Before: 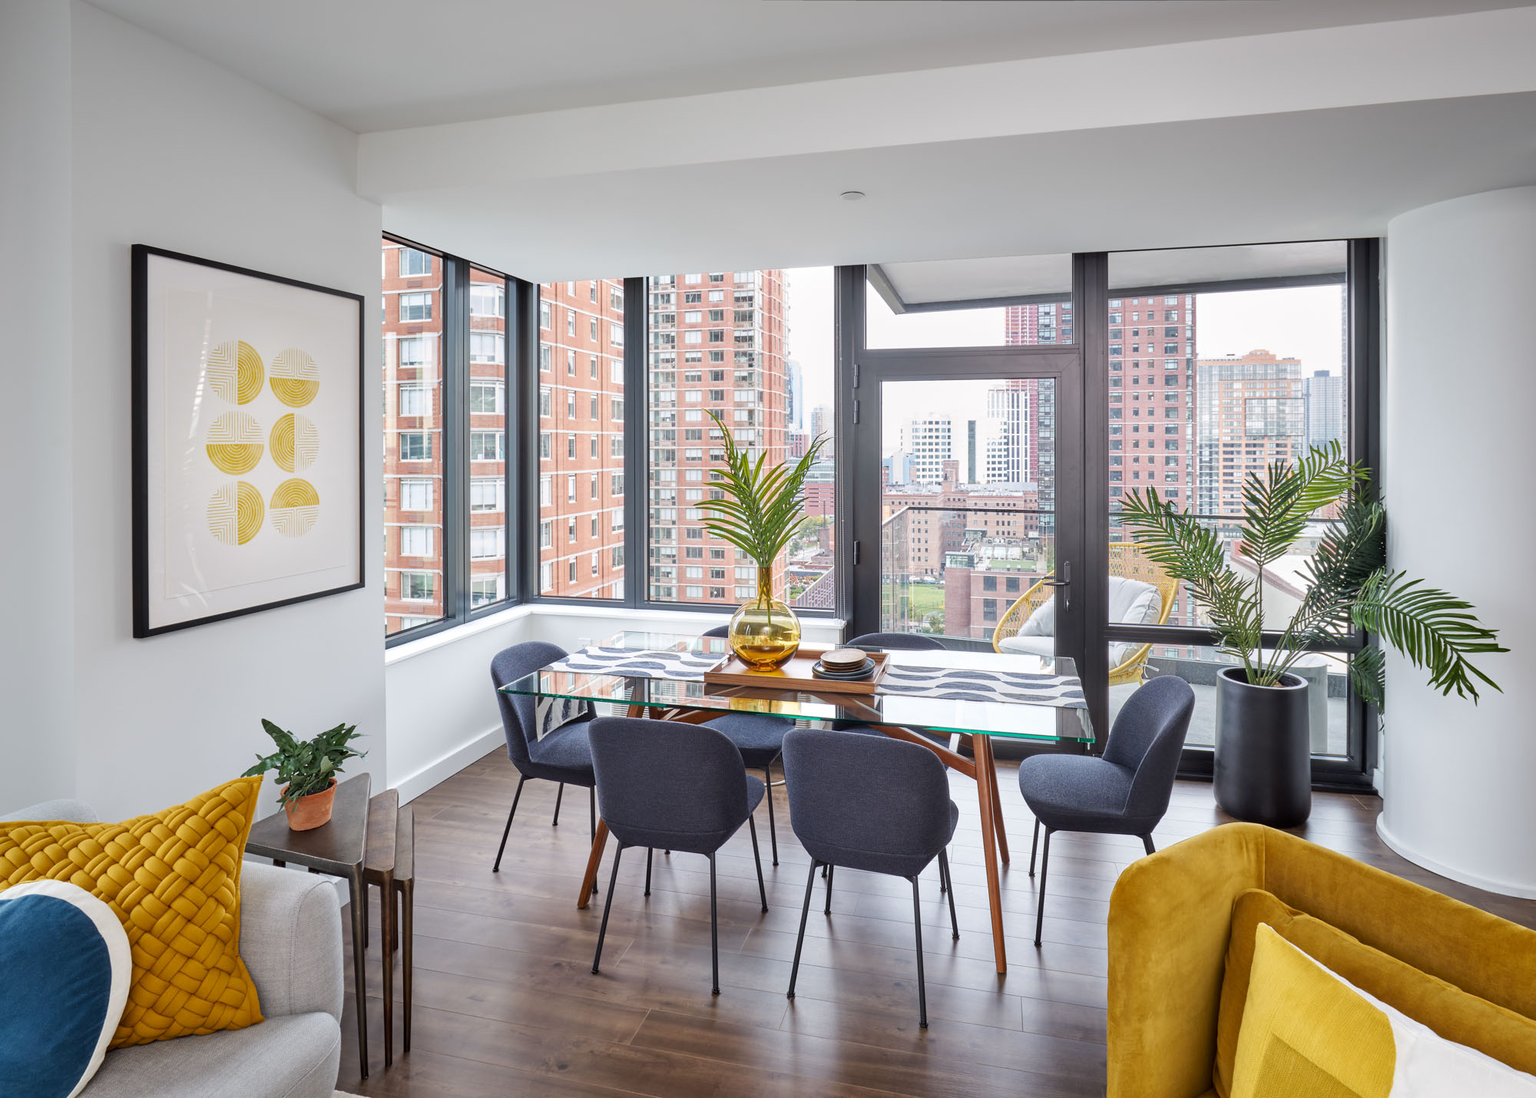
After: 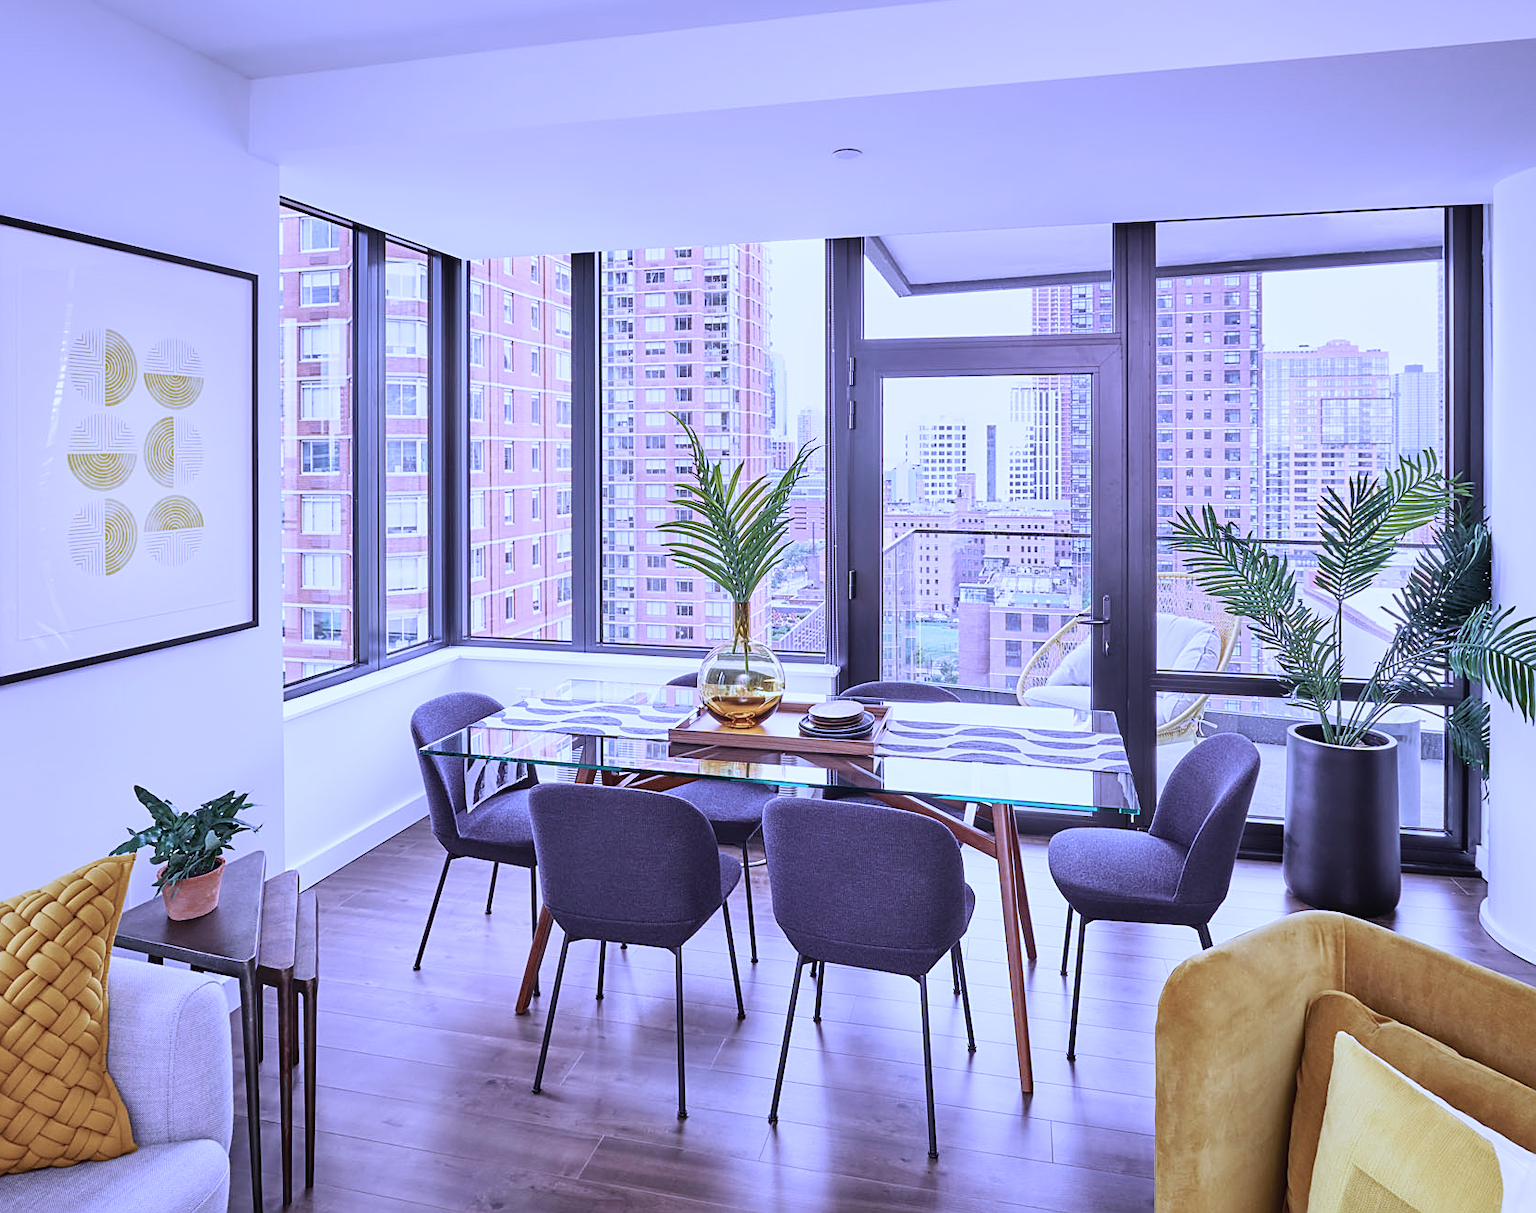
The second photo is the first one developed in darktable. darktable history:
color correction: highlights a* -12.64, highlights b* -18.1, saturation 0.7
crop: left 9.807%, top 6.259%, right 7.334%, bottom 2.177%
sharpen: on, module defaults
tone equalizer: on, module defaults
shadows and highlights: radius 125.46, shadows 30.51, highlights -30.51, low approximation 0.01, soften with gaussian
white balance: red 0.98, blue 1.61
tone curve: curves: ch0 [(0, 0.025) (0.15, 0.143) (0.452, 0.486) (0.751, 0.788) (1, 0.961)]; ch1 [(0, 0) (0.416, 0.4) (0.476, 0.469) (0.497, 0.494) (0.546, 0.571) (0.566, 0.607) (0.62, 0.657) (1, 1)]; ch2 [(0, 0) (0.386, 0.397) (0.505, 0.498) (0.547, 0.546) (0.579, 0.58) (1, 1)], color space Lab, independent channels, preserve colors none
